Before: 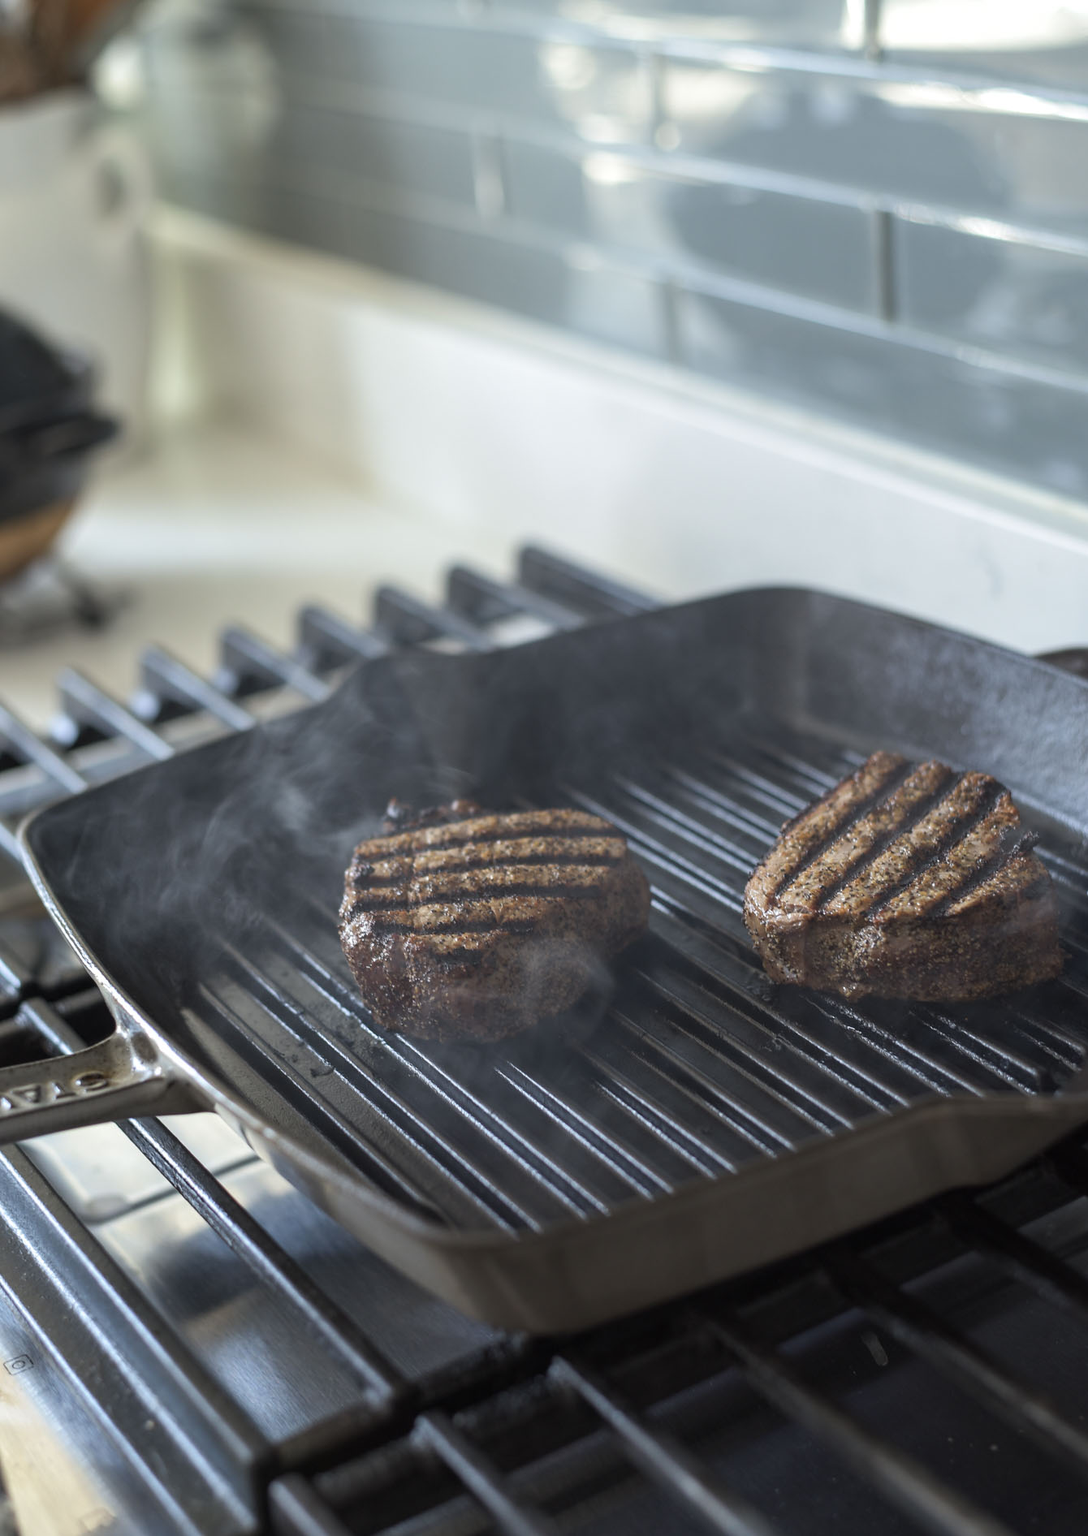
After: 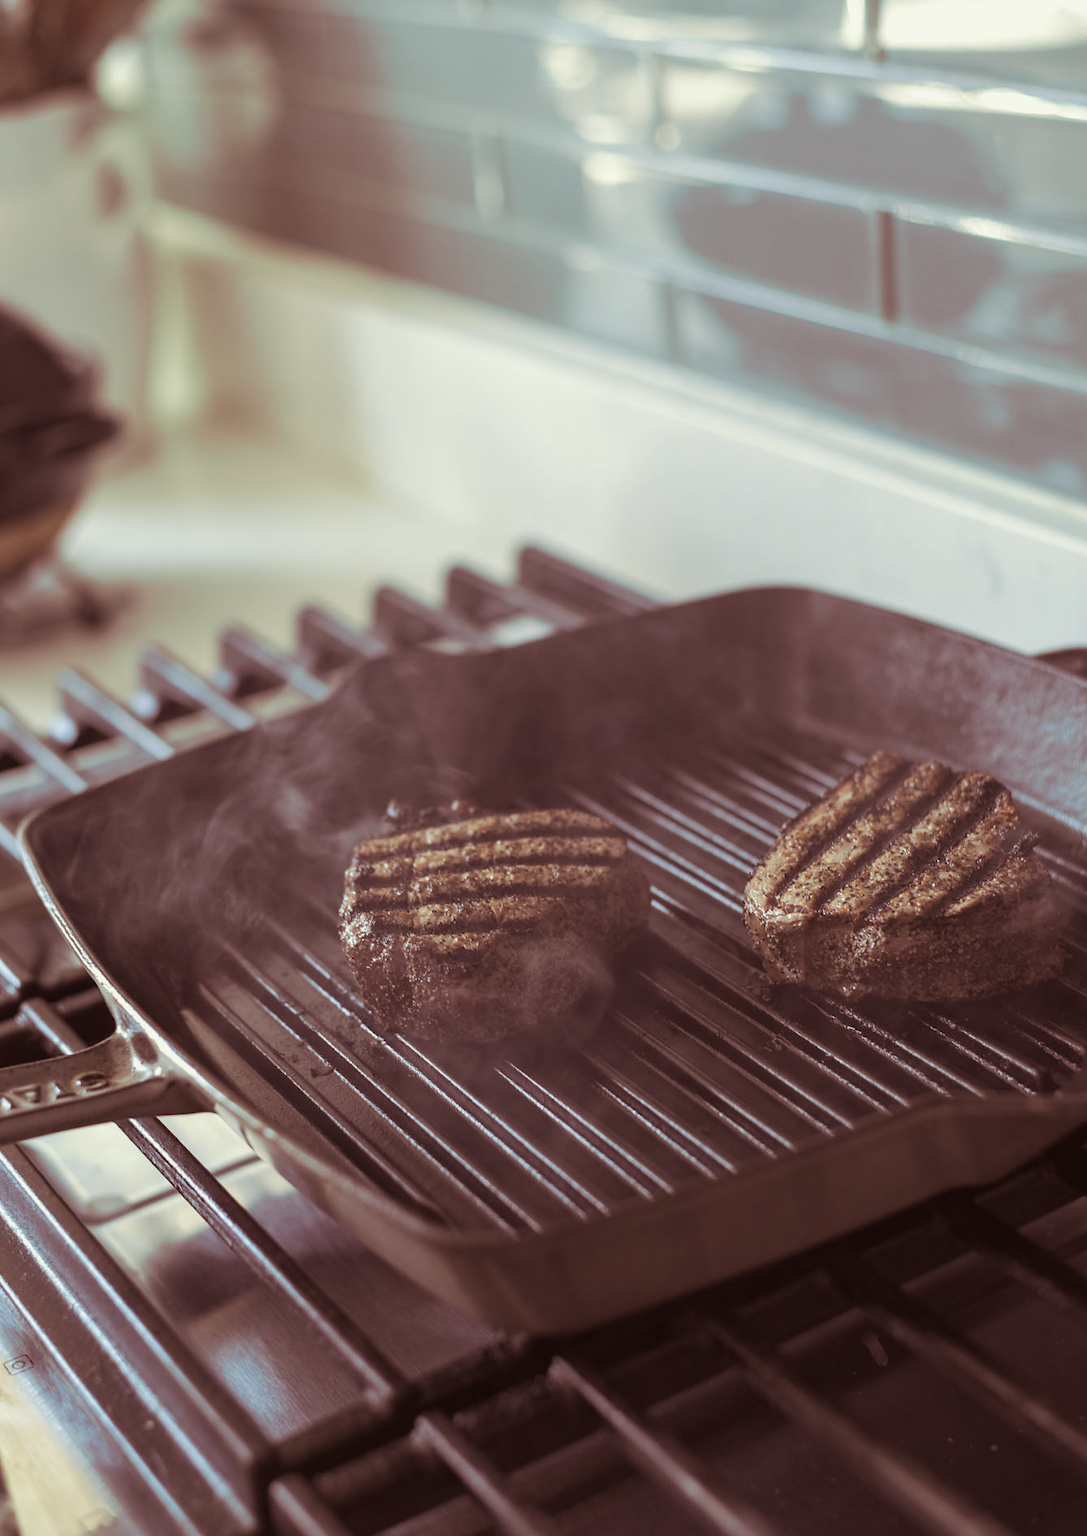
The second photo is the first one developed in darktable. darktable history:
color balance: mode lift, gamma, gain (sRGB), lift [1.04, 1, 1, 0.97], gamma [1.01, 1, 1, 0.97], gain [0.96, 1, 1, 0.97]
split-toning: on, module defaults
